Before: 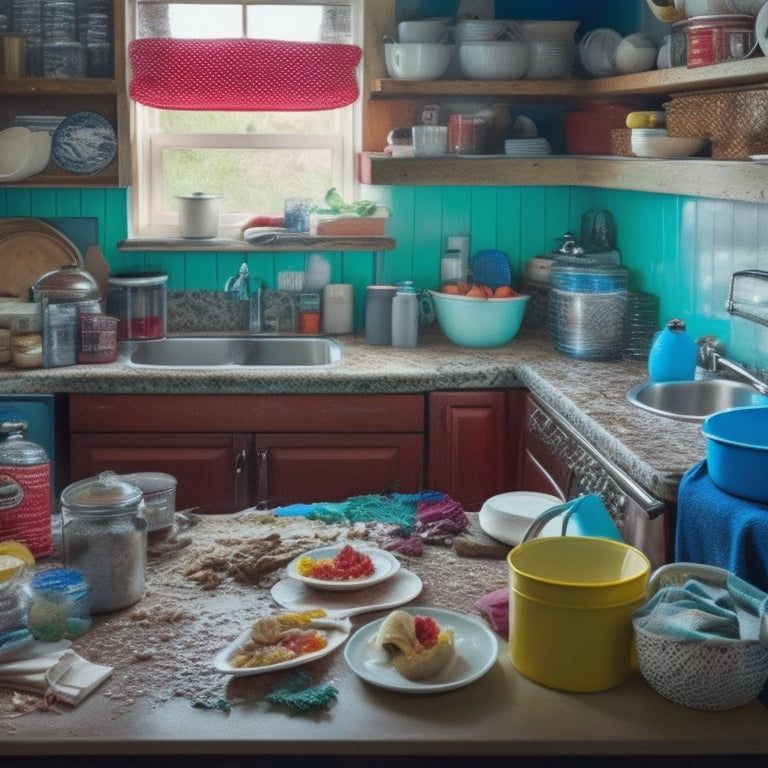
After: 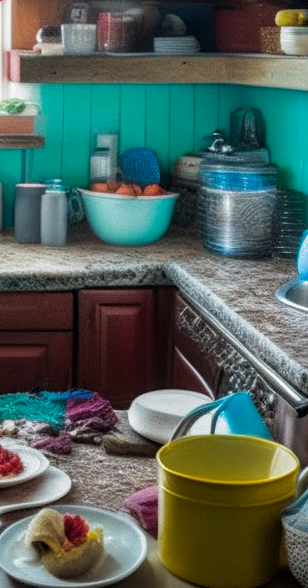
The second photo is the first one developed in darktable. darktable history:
filmic rgb: black relative exposure -8.2 EV, white relative exposure 2.2 EV, threshold 3 EV, hardness 7.11, latitude 75%, contrast 1.325, highlights saturation mix -2%, shadows ↔ highlights balance 30%, preserve chrominance RGB euclidean norm, color science v5 (2021), contrast in shadows safe, contrast in highlights safe, enable highlight reconstruction true
crop: left 45.721%, top 13.393%, right 14.118%, bottom 10.01%
local contrast: detail 115%
color balance rgb: perceptual saturation grading › global saturation 25%, global vibrance 20%
